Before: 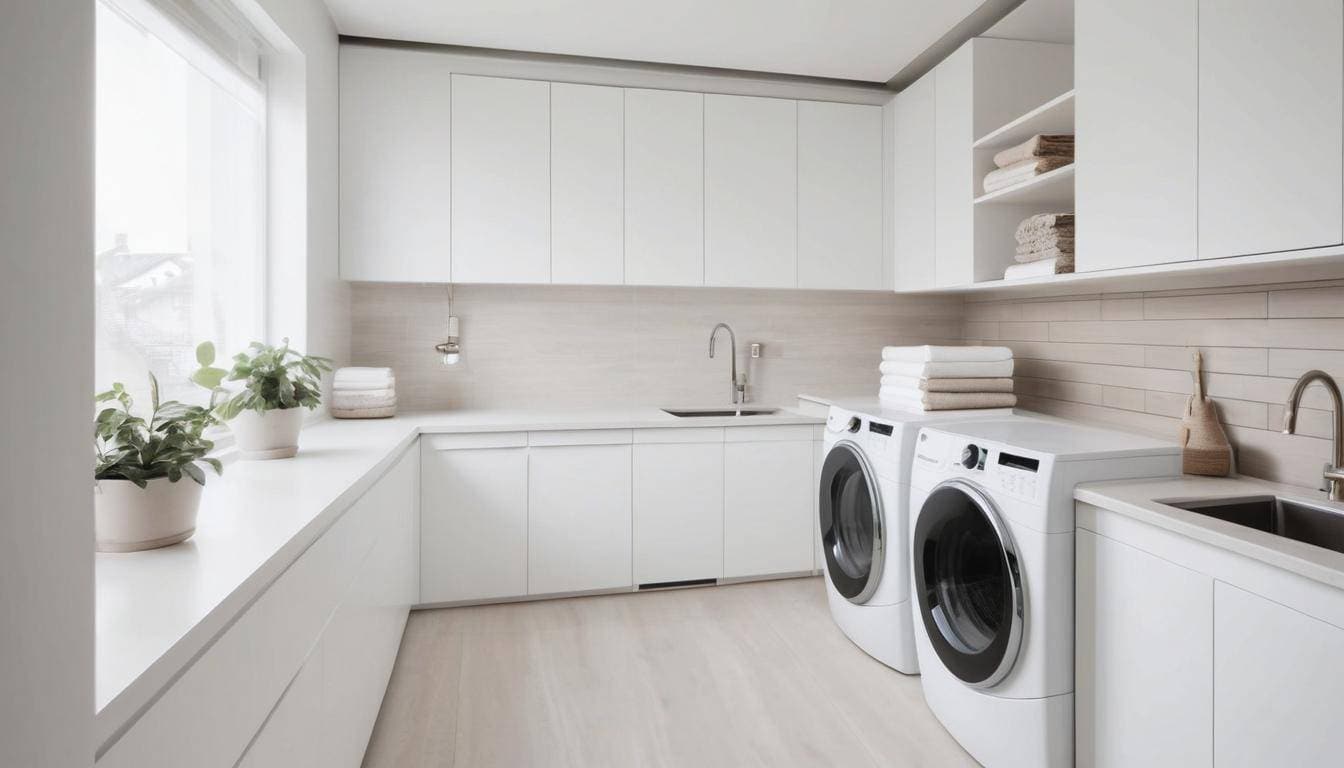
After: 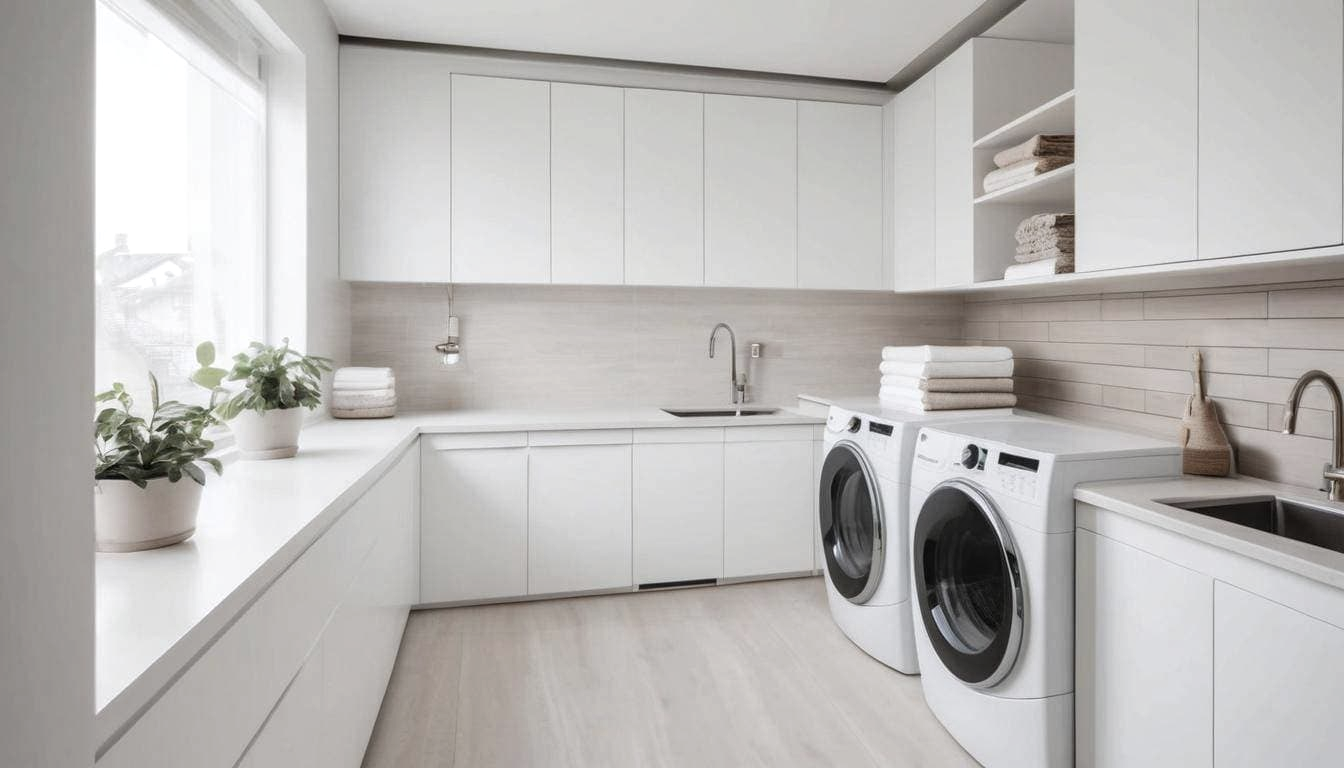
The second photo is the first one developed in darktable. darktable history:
local contrast: on, module defaults
color correction: highlights b* -0.015, saturation 0.823
